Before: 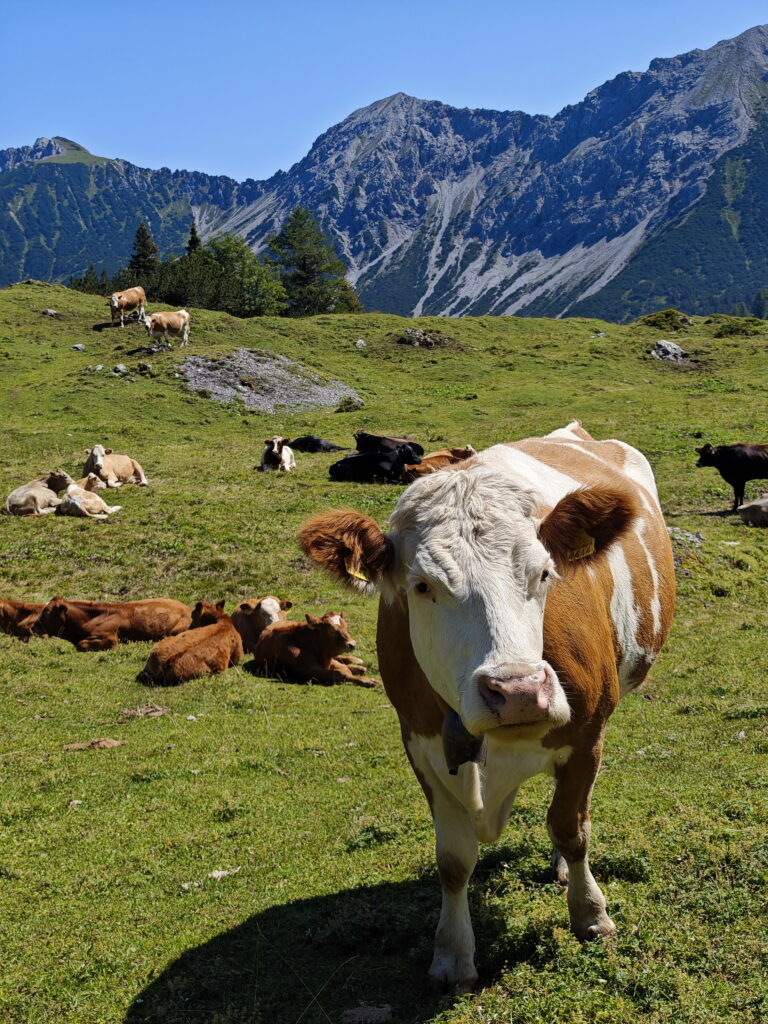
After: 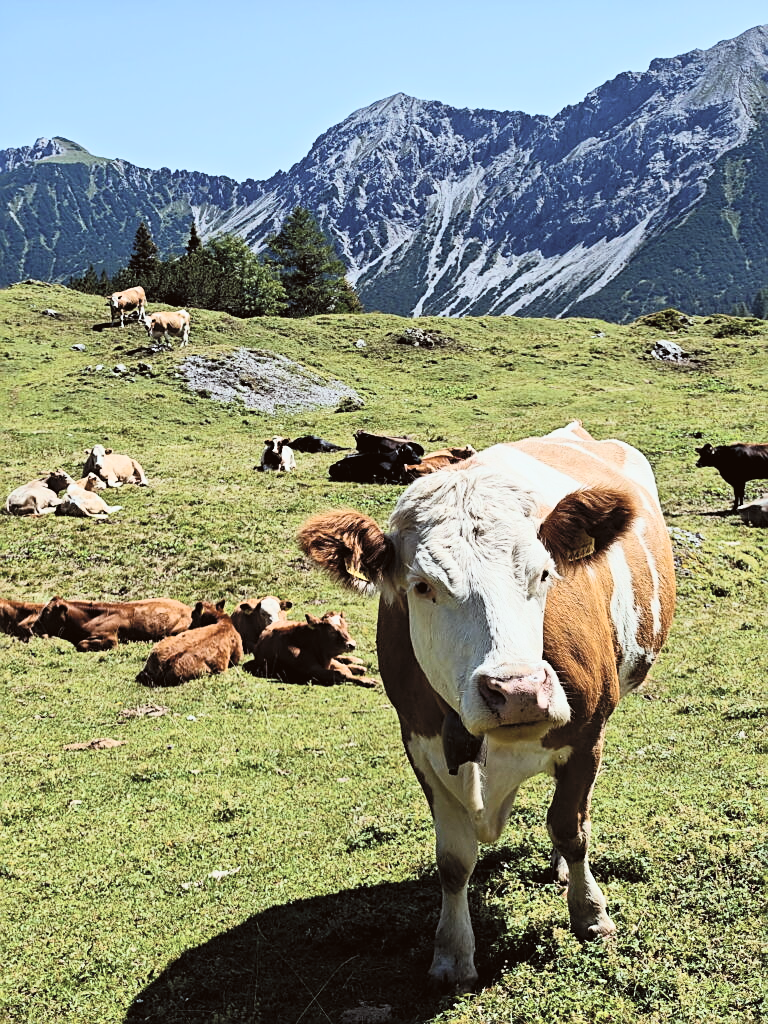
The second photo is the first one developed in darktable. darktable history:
sharpen: on, module defaults
filmic rgb: black relative exposure -7.65 EV, white relative exposure 4.56 EV, hardness 3.61
contrast brightness saturation: contrast 0.43, brightness 0.56, saturation -0.19
color correction: highlights a* -2.73, highlights b* -2.09, shadows a* 2.41, shadows b* 2.73
